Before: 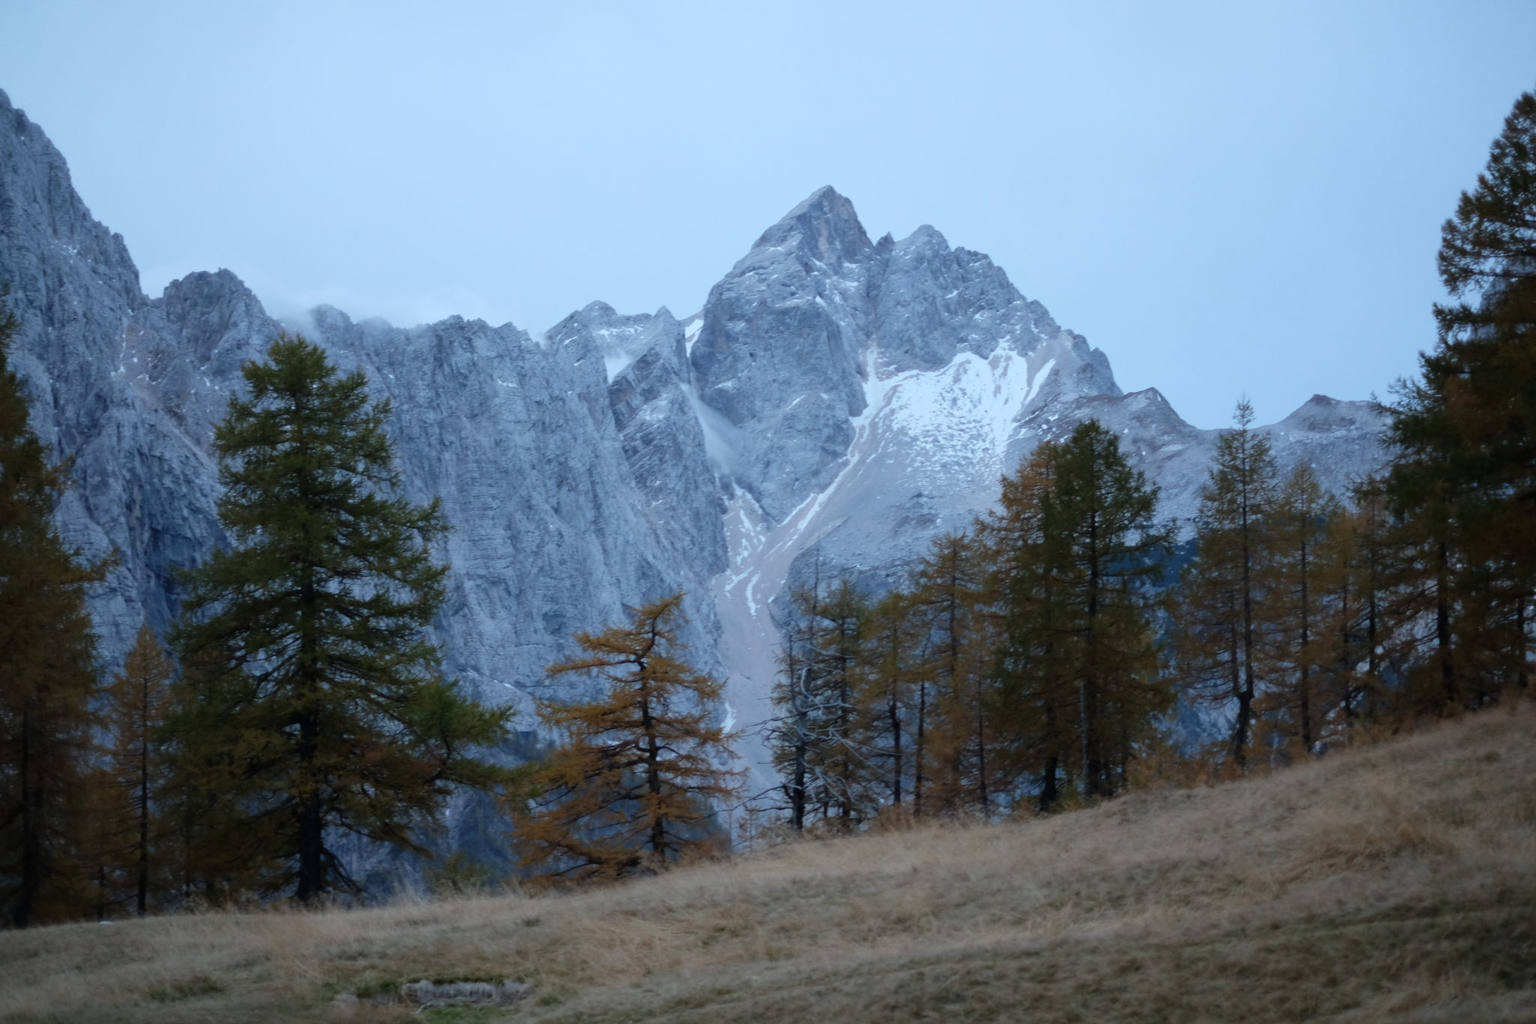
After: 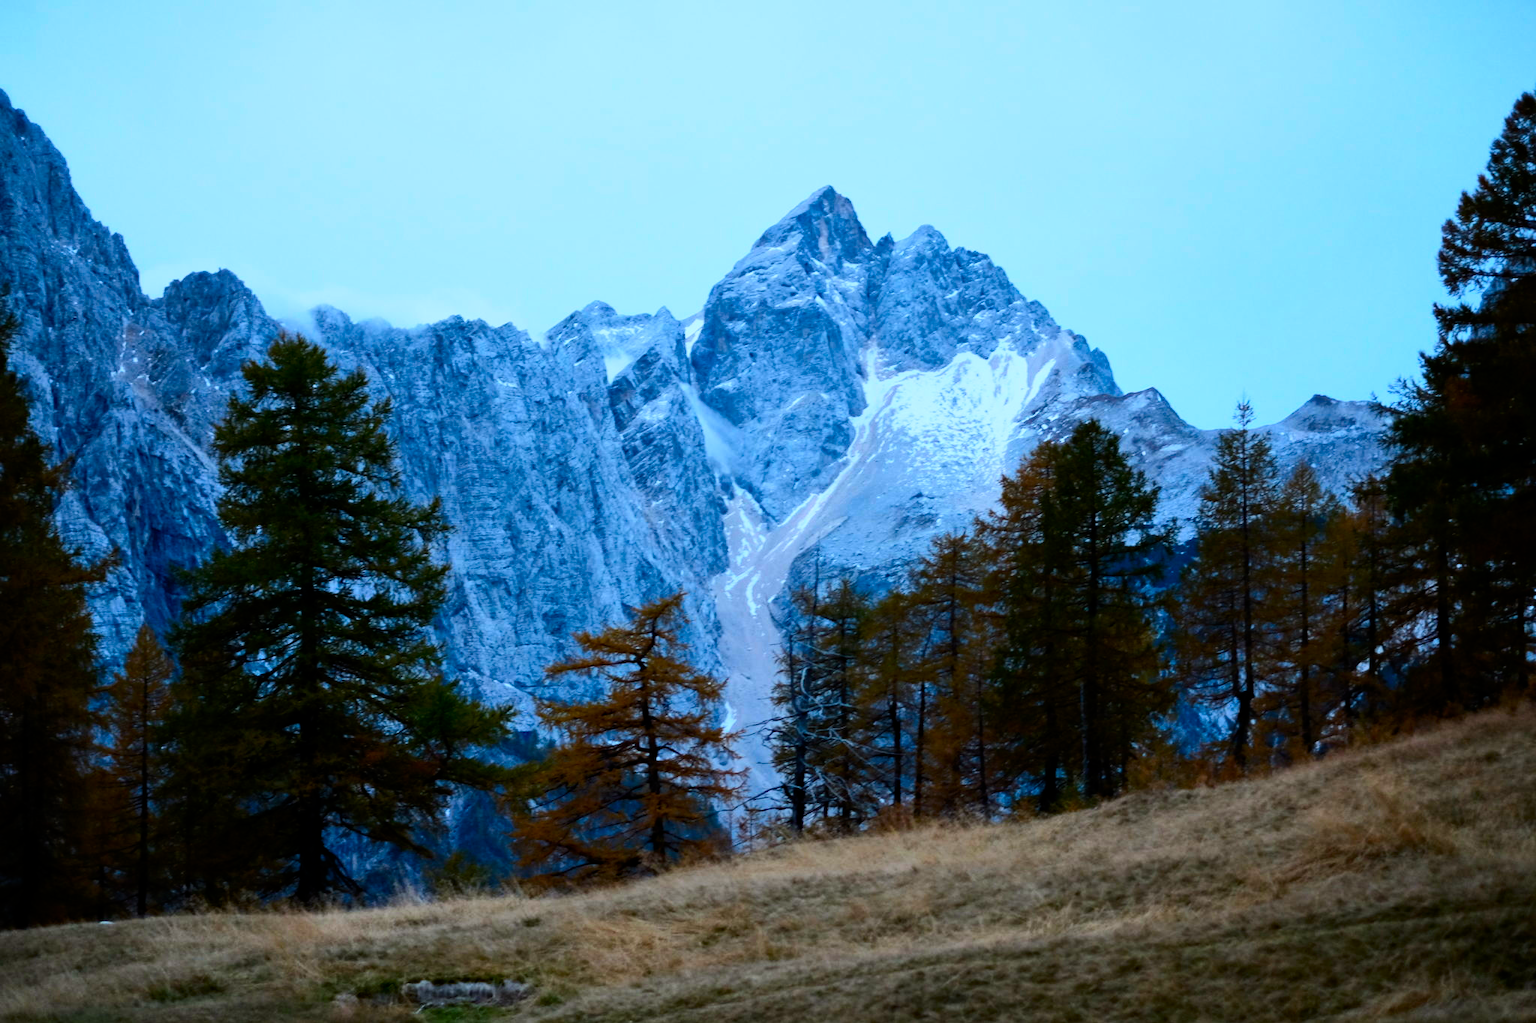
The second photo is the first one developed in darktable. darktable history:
filmic rgb: middle gray luminance 21.5%, black relative exposure -14.02 EV, white relative exposure 2.95 EV, target black luminance 0%, hardness 8.89, latitude 60.28%, contrast 1.206, highlights saturation mix 5.54%, shadows ↔ highlights balance 41.4%
haze removal: compatibility mode true, adaptive false
shadows and highlights: shadows 36.41, highlights -27.39, soften with gaussian
contrast brightness saturation: contrast 0.257, brightness 0.022, saturation 0.871
